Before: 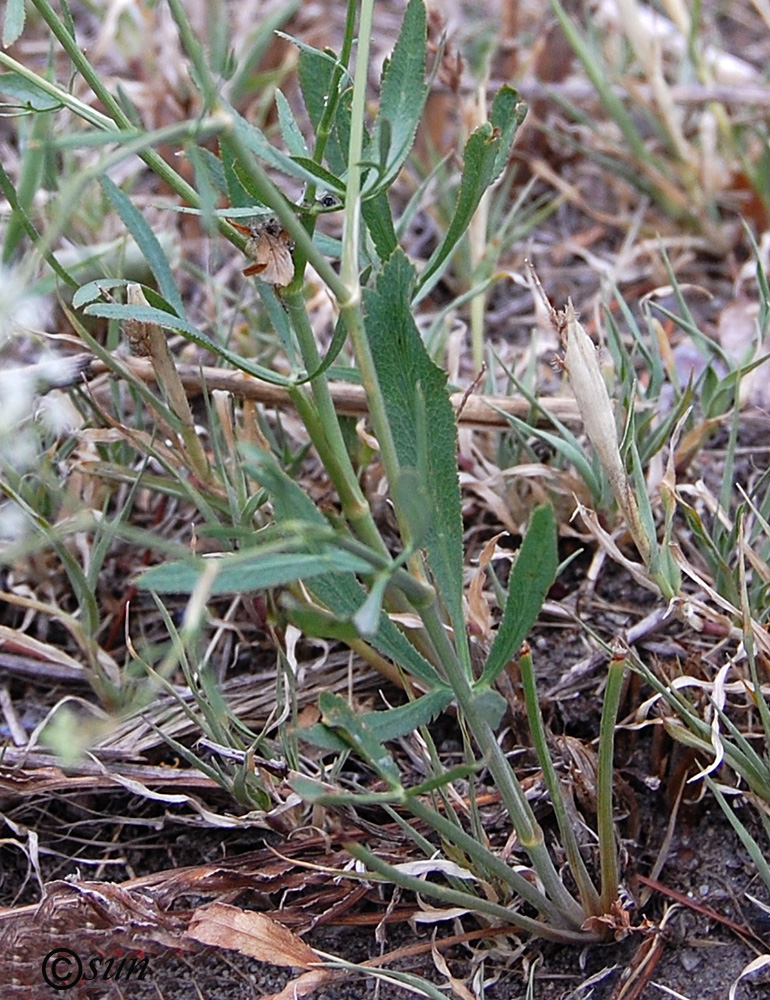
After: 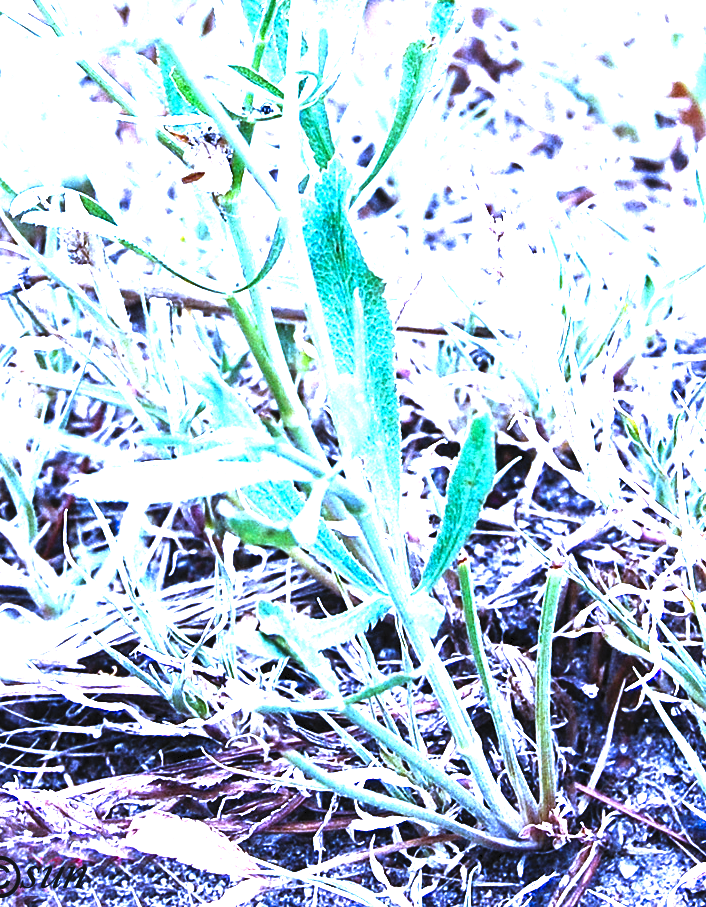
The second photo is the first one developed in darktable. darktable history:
crop and rotate: left 8.262%, top 9.226%
tone equalizer: -8 EV -0.75 EV, -7 EV -0.7 EV, -6 EV -0.6 EV, -5 EV -0.4 EV, -3 EV 0.4 EV, -2 EV 0.6 EV, -1 EV 0.7 EV, +0 EV 0.75 EV, edges refinement/feathering 500, mask exposure compensation -1.57 EV, preserve details no
contrast brightness saturation: contrast 0.24, brightness 0.26, saturation 0.39
levels: levels [0.012, 0.367, 0.697]
base curve: curves: ch0 [(0, 0) (0.688, 0.865) (1, 1)], preserve colors none
white balance: red 0.766, blue 1.537
tone curve: curves: ch0 [(0, 0) (0.003, 0.045) (0.011, 0.051) (0.025, 0.057) (0.044, 0.074) (0.069, 0.096) (0.1, 0.125) (0.136, 0.16) (0.177, 0.201) (0.224, 0.242) (0.277, 0.299) (0.335, 0.362) (0.399, 0.432) (0.468, 0.512) (0.543, 0.601) (0.623, 0.691) (0.709, 0.786) (0.801, 0.876) (0.898, 0.927) (1, 1)], preserve colors none
